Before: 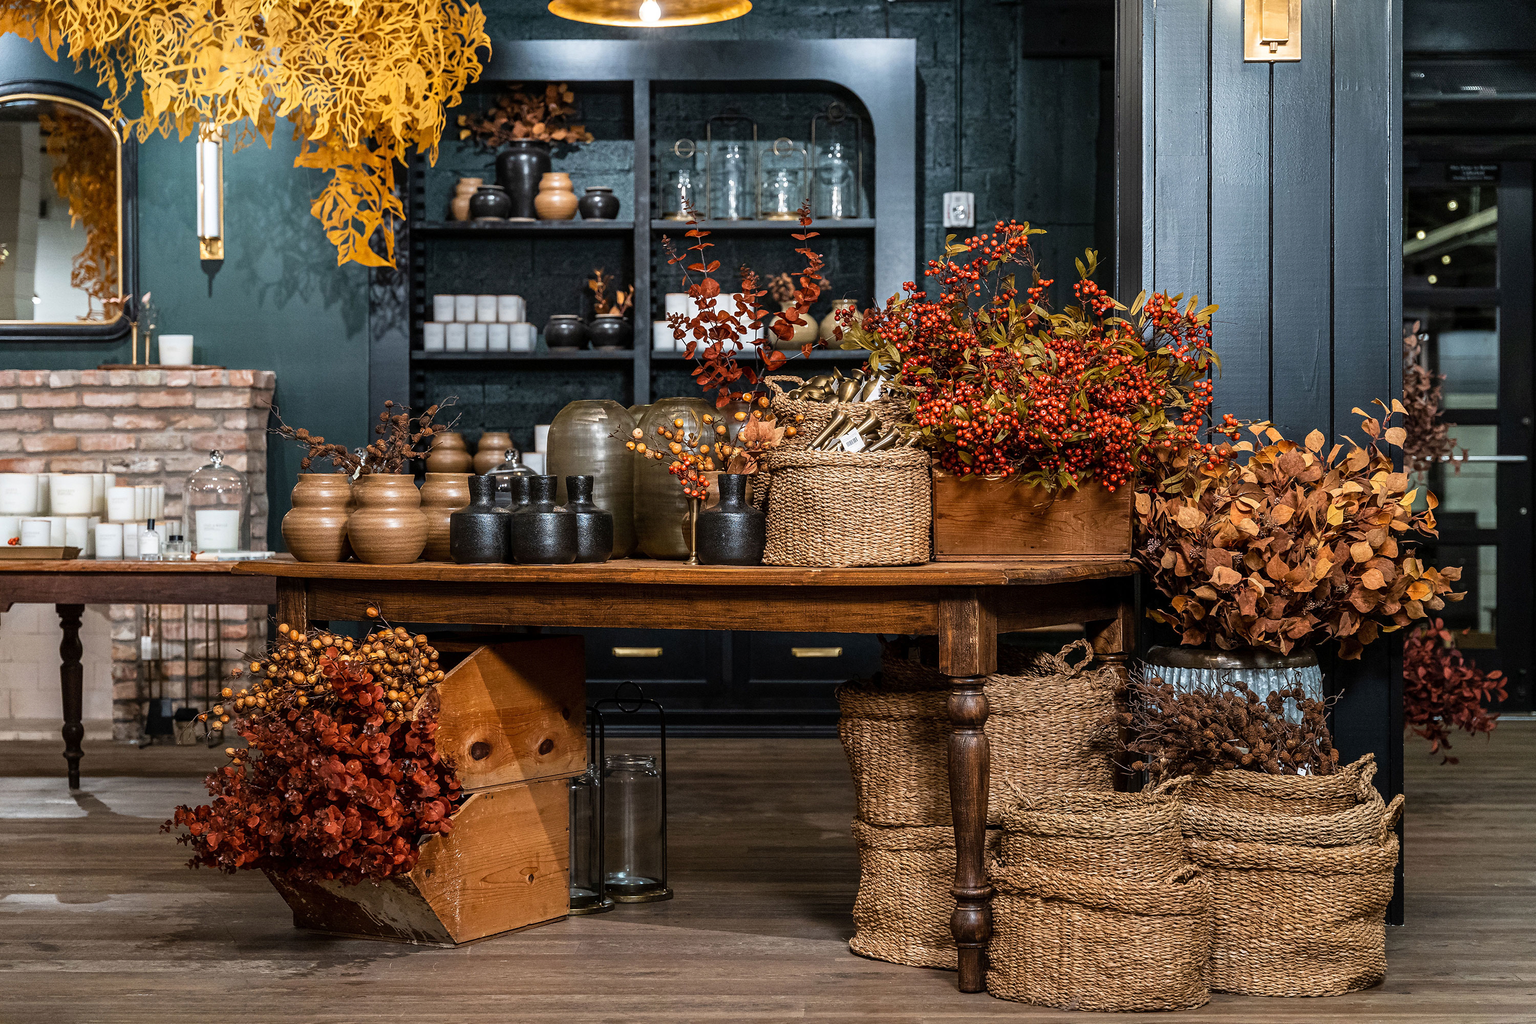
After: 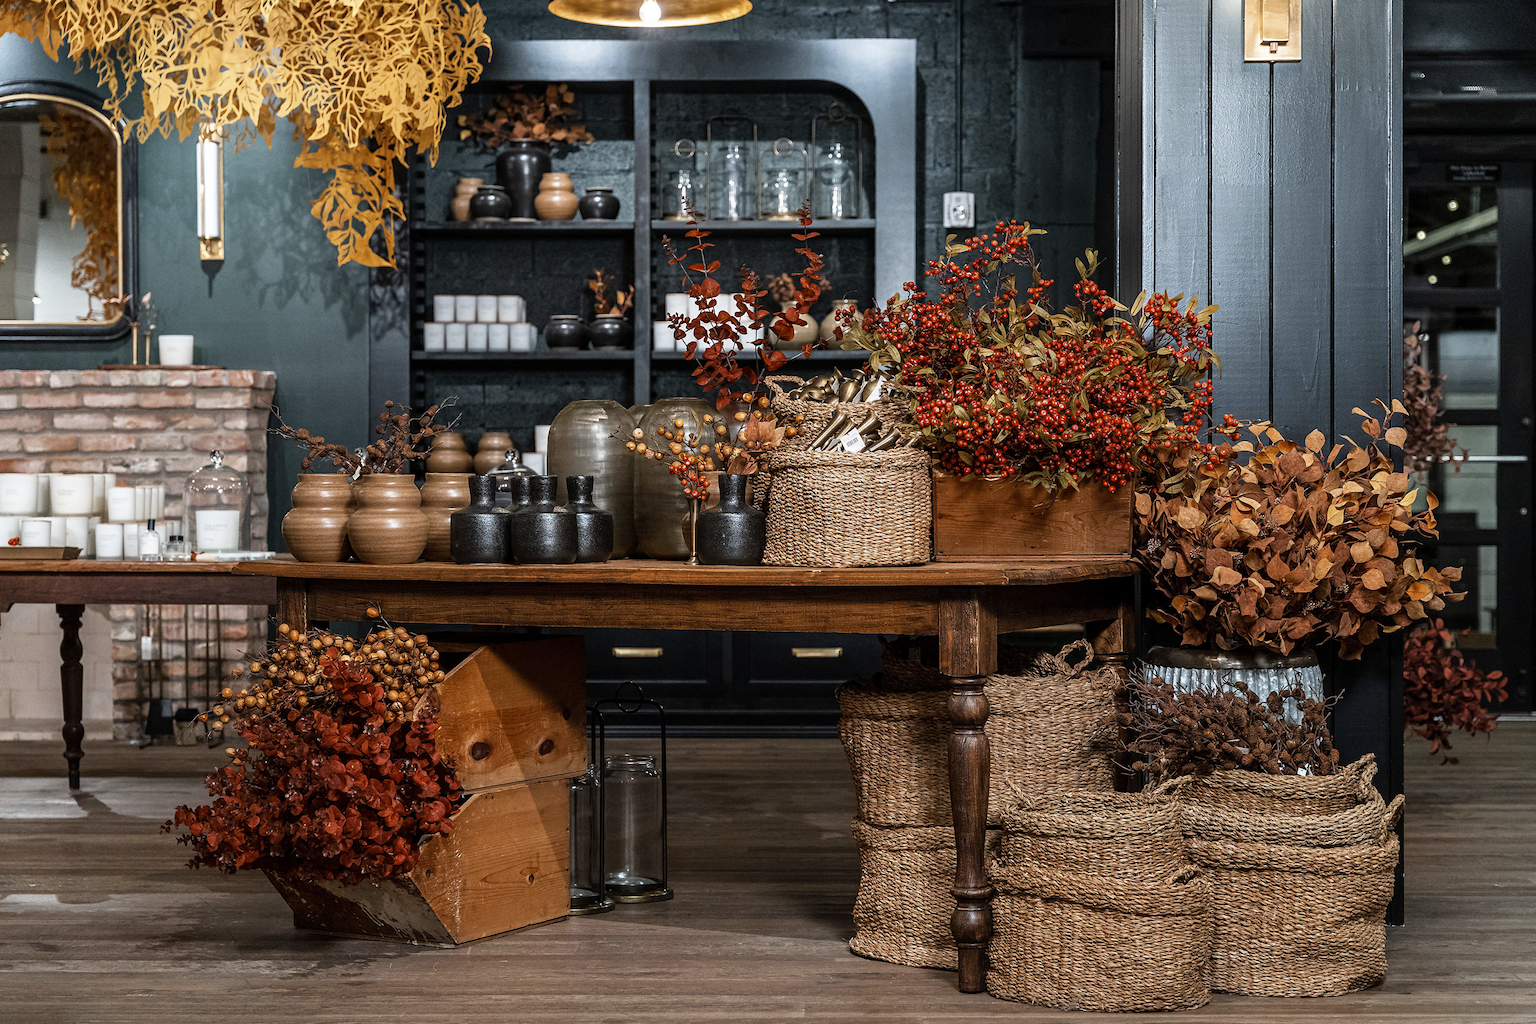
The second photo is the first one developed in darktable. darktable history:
color zones: curves: ch0 [(0, 0.5) (0.125, 0.4) (0.25, 0.5) (0.375, 0.4) (0.5, 0.4) (0.625, 0.6) (0.75, 0.6) (0.875, 0.5)]; ch1 [(0, 0.35) (0.125, 0.45) (0.25, 0.35) (0.375, 0.35) (0.5, 0.35) (0.625, 0.35) (0.75, 0.45) (0.875, 0.35)]; ch2 [(0, 0.6) (0.125, 0.5) (0.25, 0.5) (0.375, 0.6) (0.5, 0.6) (0.625, 0.5) (0.75, 0.5) (0.875, 0.5)]
color balance: input saturation 99%
